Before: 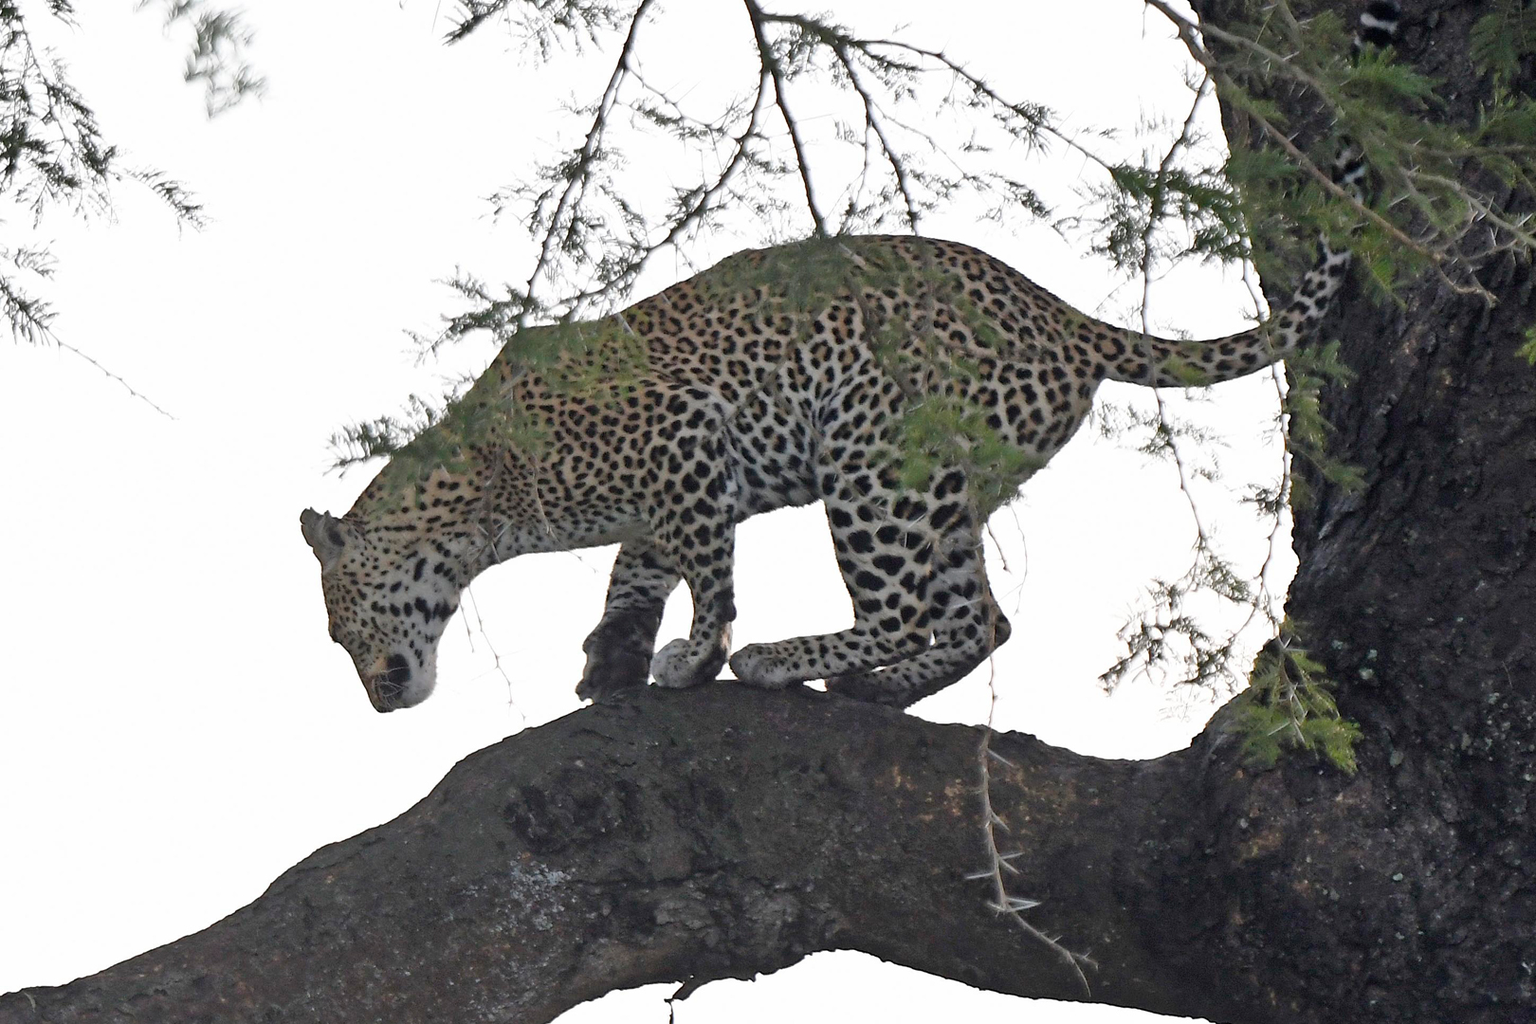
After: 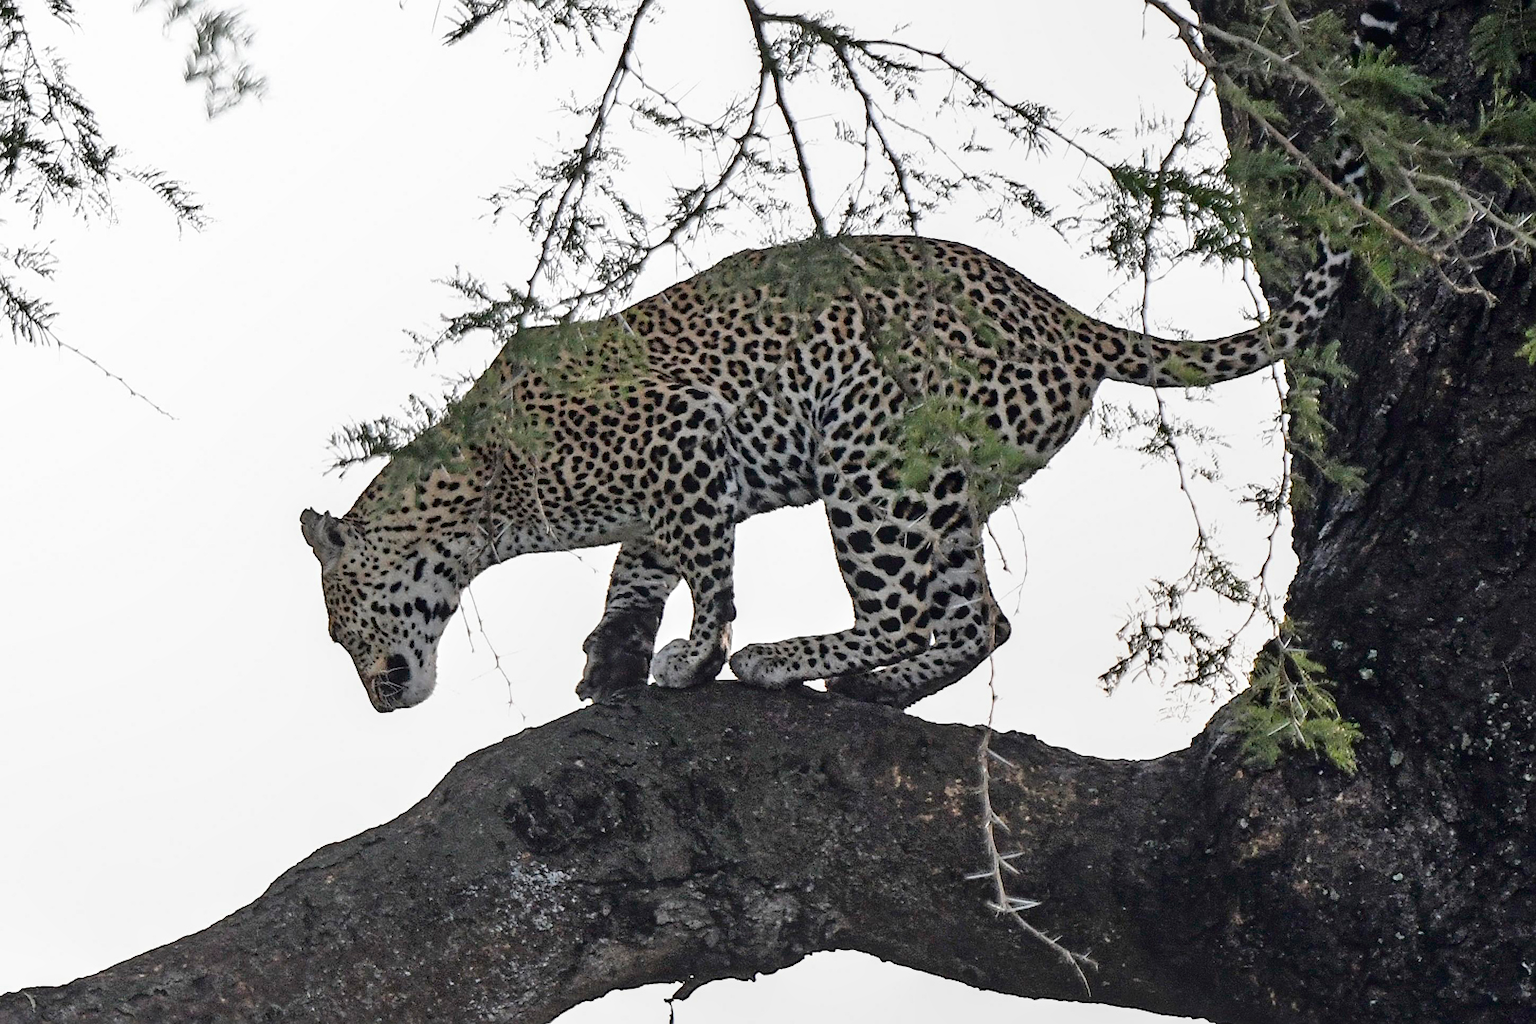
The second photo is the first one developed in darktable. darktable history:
fill light: exposure -2 EV, width 8.6
sharpen: on, module defaults
local contrast: on, module defaults
